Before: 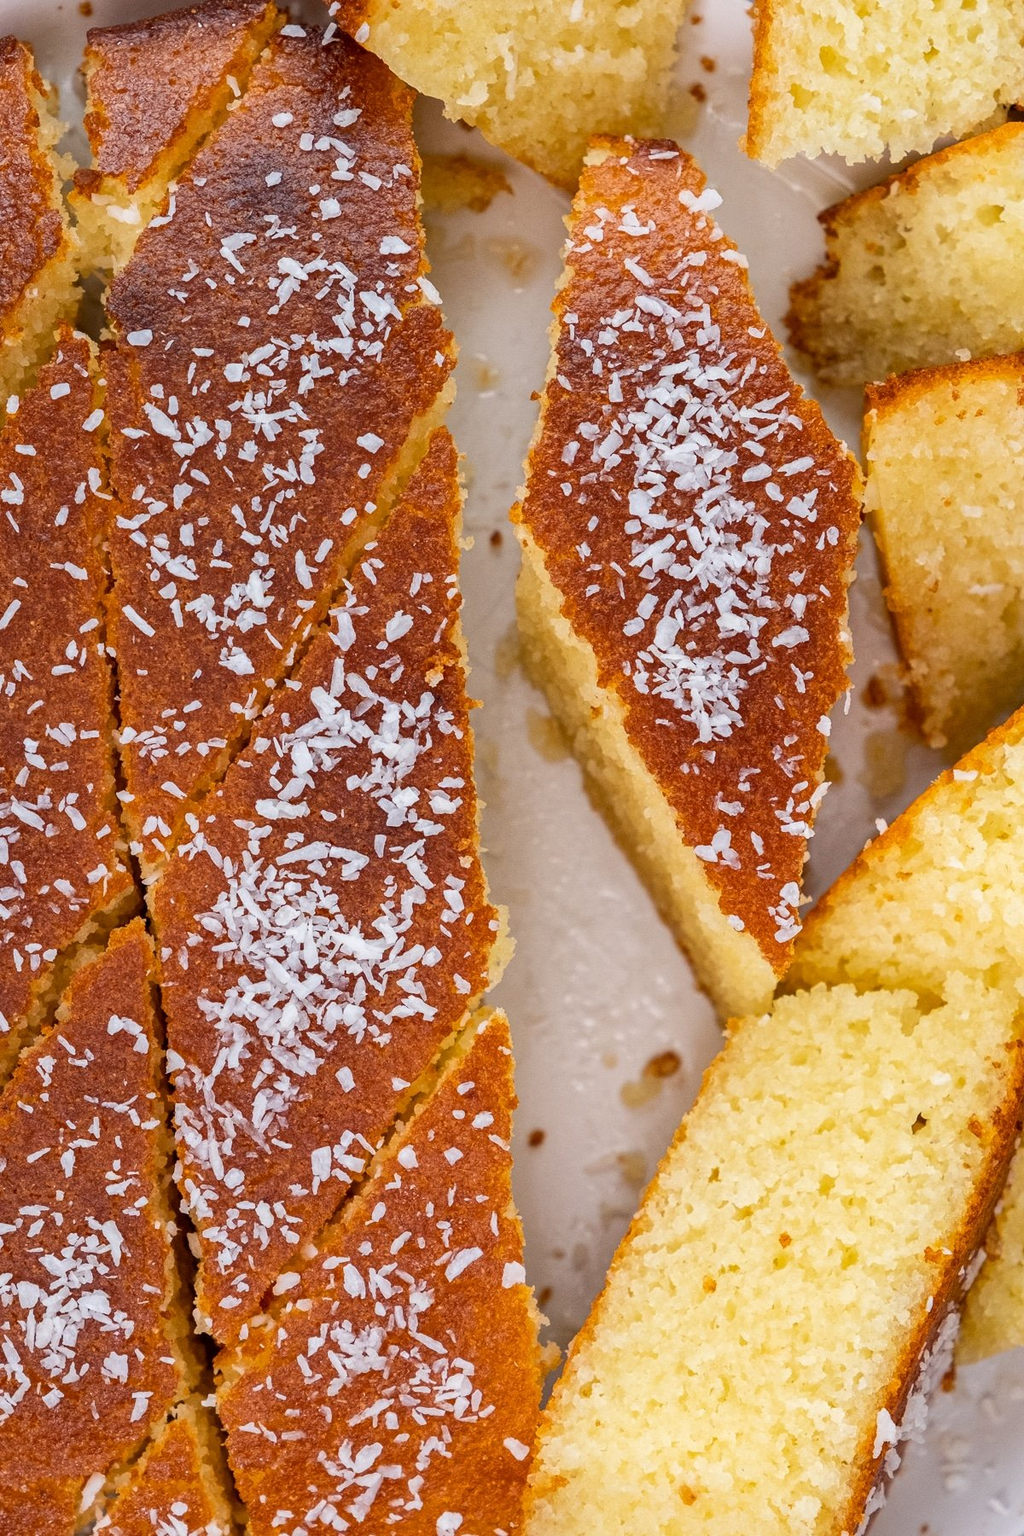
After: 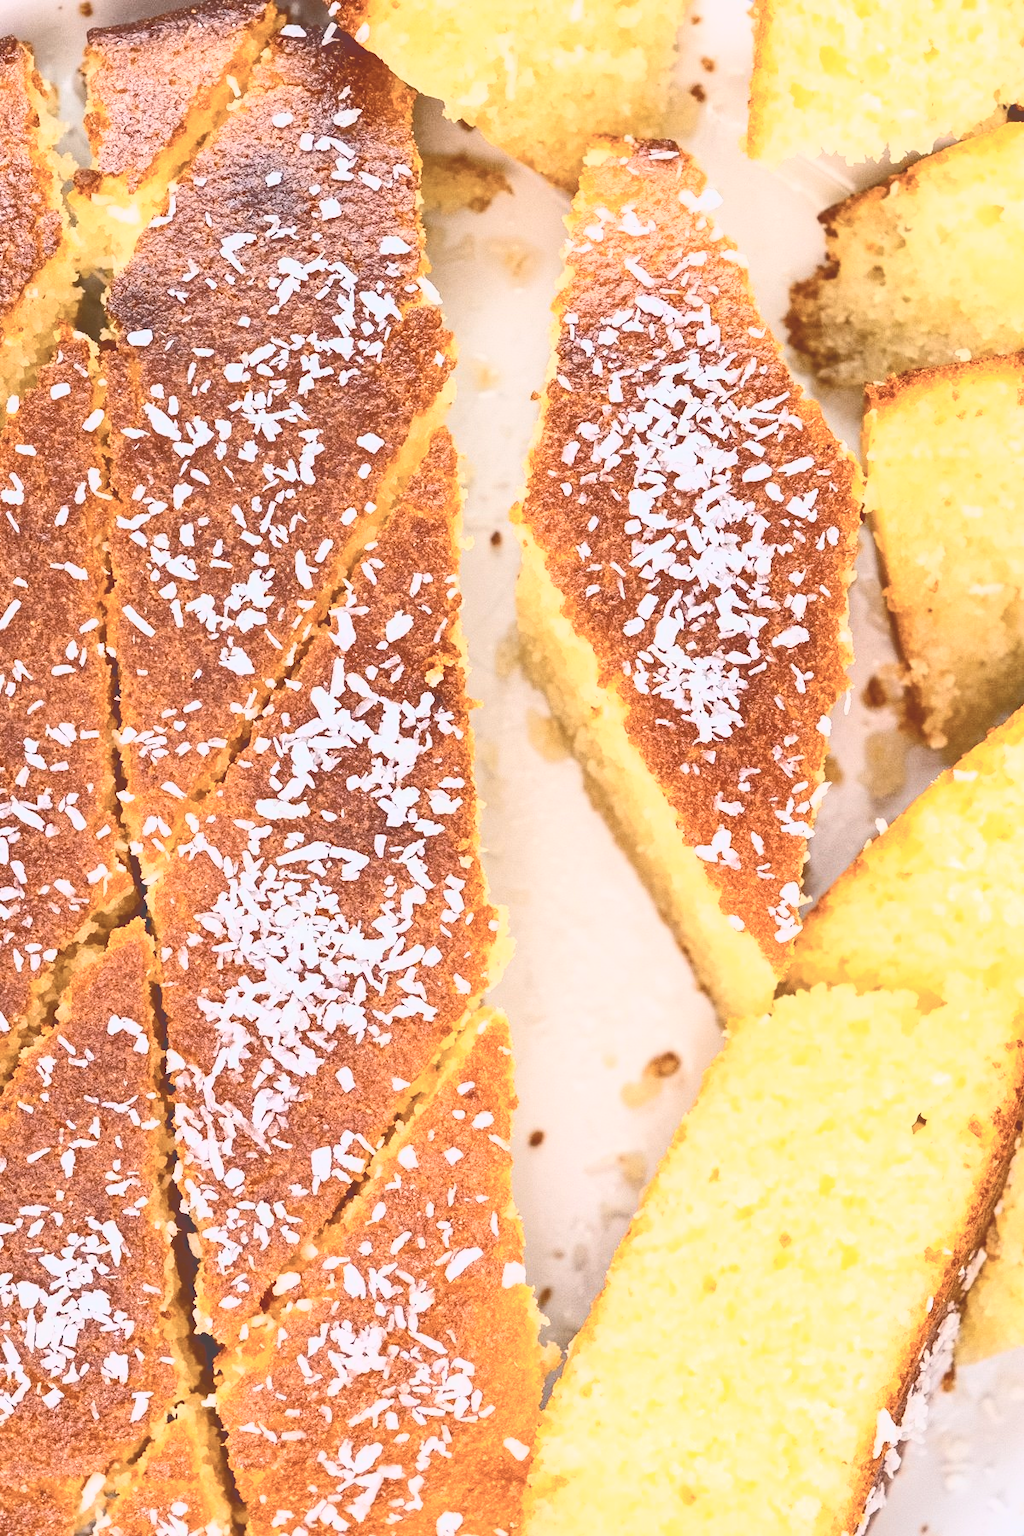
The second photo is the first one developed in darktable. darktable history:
tone curve: curves: ch0 [(0, 0) (0.003, 0.279) (0.011, 0.287) (0.025, 0.295) (0.044, 0.304) (0.069, 0.316) (0.1, 0.319) (0.136, 0.316) (0.177, 0.32) (0.224, 0.359) (0.277, 0.421) (0.335, 0.511) (0.399, 0.639) (0.468, 0.734) (0.543, 0.827) (0.623, 0.89) (0.709, 0.944) (0.801, 0.965) (0.898, 0.968) (1, 1)], color space Lab, independent channels, preserve colors none
